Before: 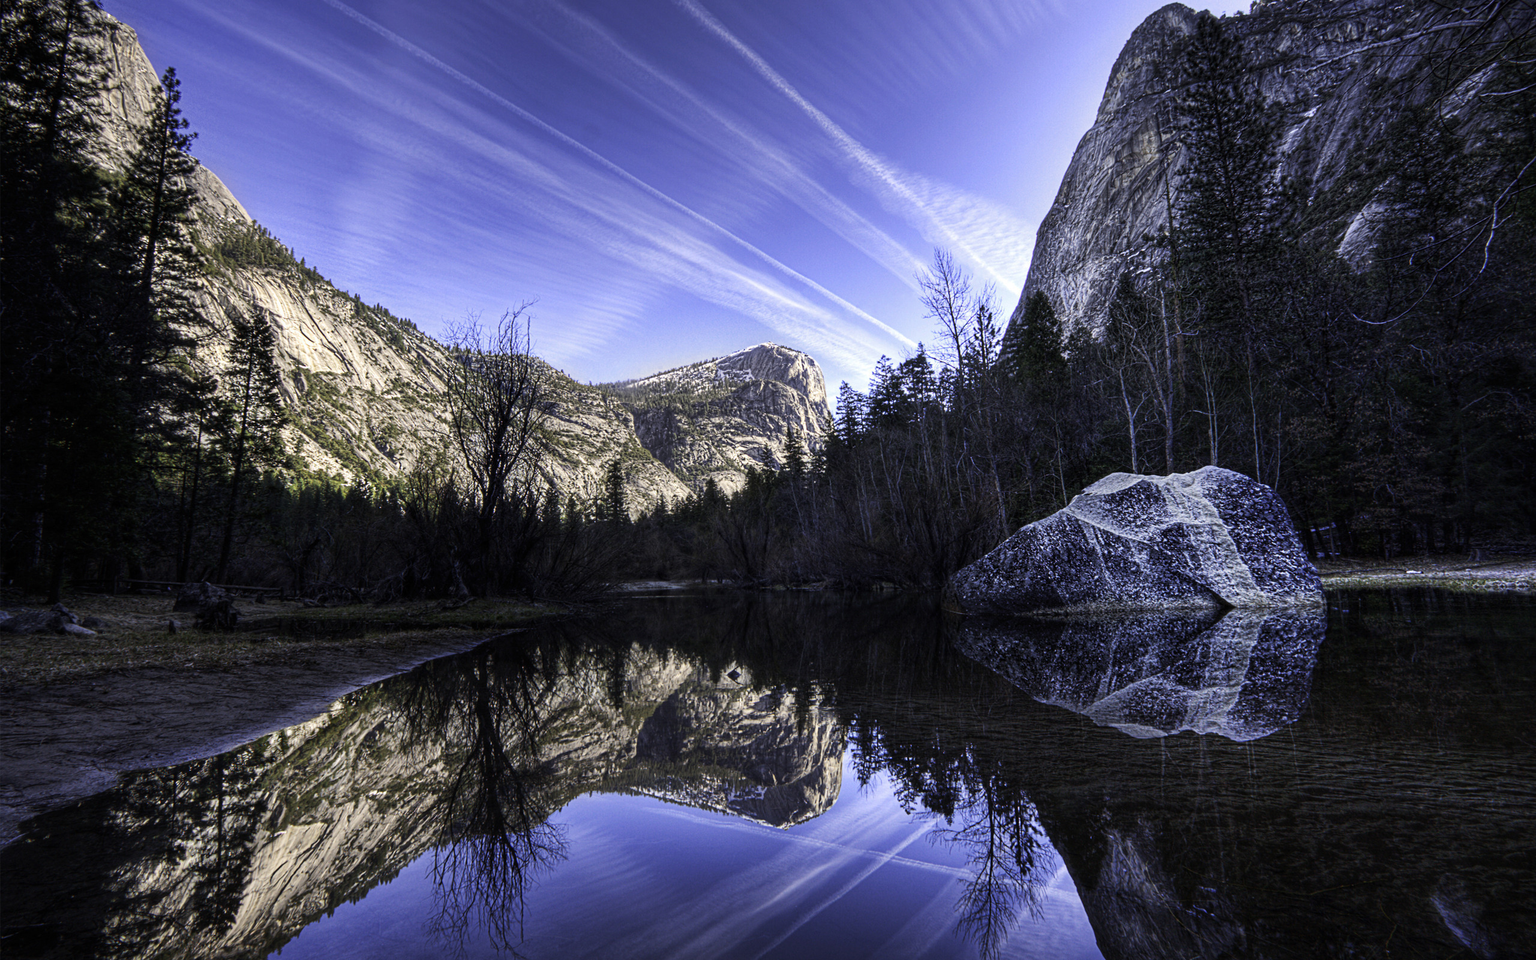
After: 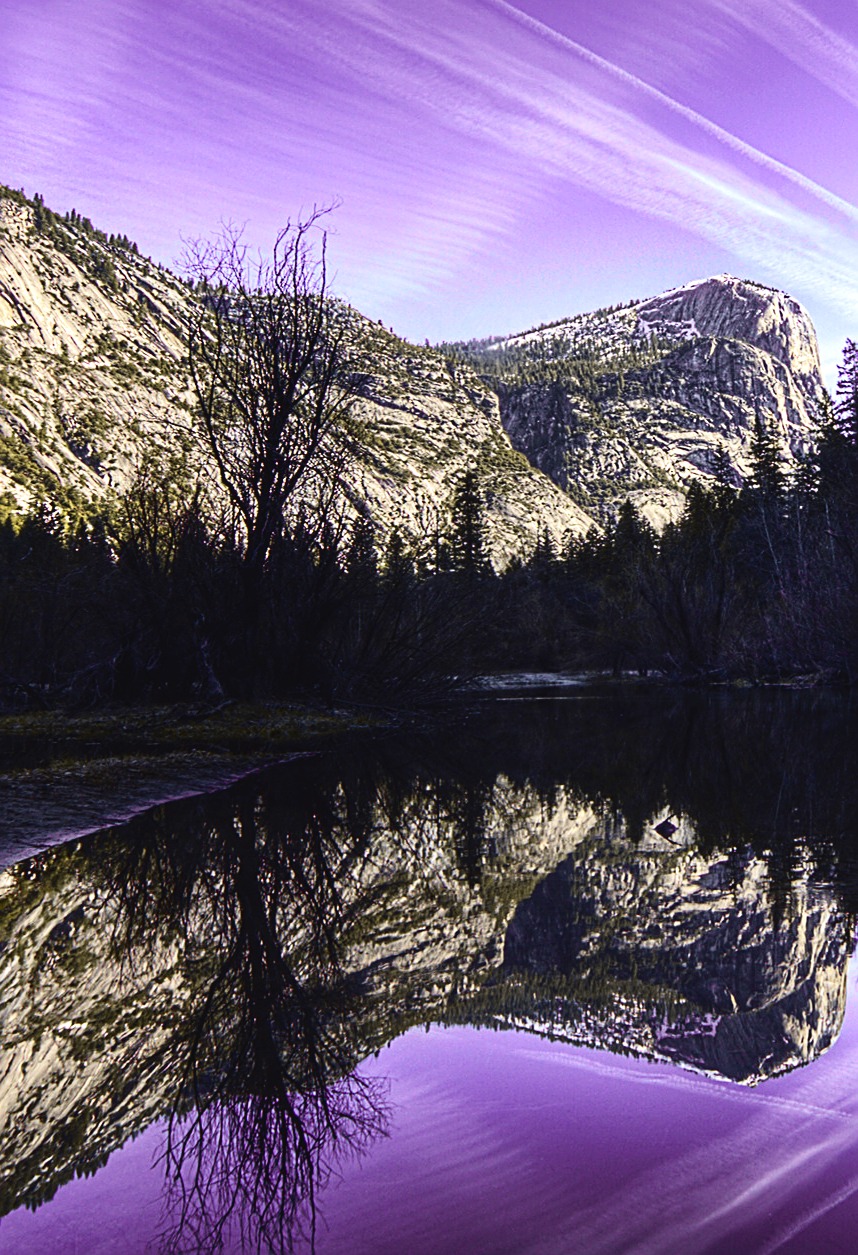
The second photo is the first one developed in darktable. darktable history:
color balance: lift [1, 1, 0.999, 1.001], gamma [1, 1.003, 1.005, 0.995], gain [1, 0.992, 0.988, 1.012], contrast 5%, output saturation 110%
crop and rotate: left 21.77%, top 18.528%, right 44.676%, bottom 2.997%
sharpen: on, module defaults
tone curve: curves: ch0 [(0, 0.036) (0.119, 0.115) (0.466, 0.498) (0.715, 0.767) (0.817, 0.865) (1, 0.998)]; ch1 [(0, 0) (0.377, 0.424) (0.442, 0.491) (0.487, 0.498) (0.514, 0.512) (0.536, 0.577) (0.66, 0.724) (1, 1)]; ch2 [(0, 0) (0.38, 0.405) (0.463, 0.443) (0.492, 0.486) (0.526, 0.541) (0.578, 0.598) (1, 1)], color space Lab, independent channels, preserve colors none
